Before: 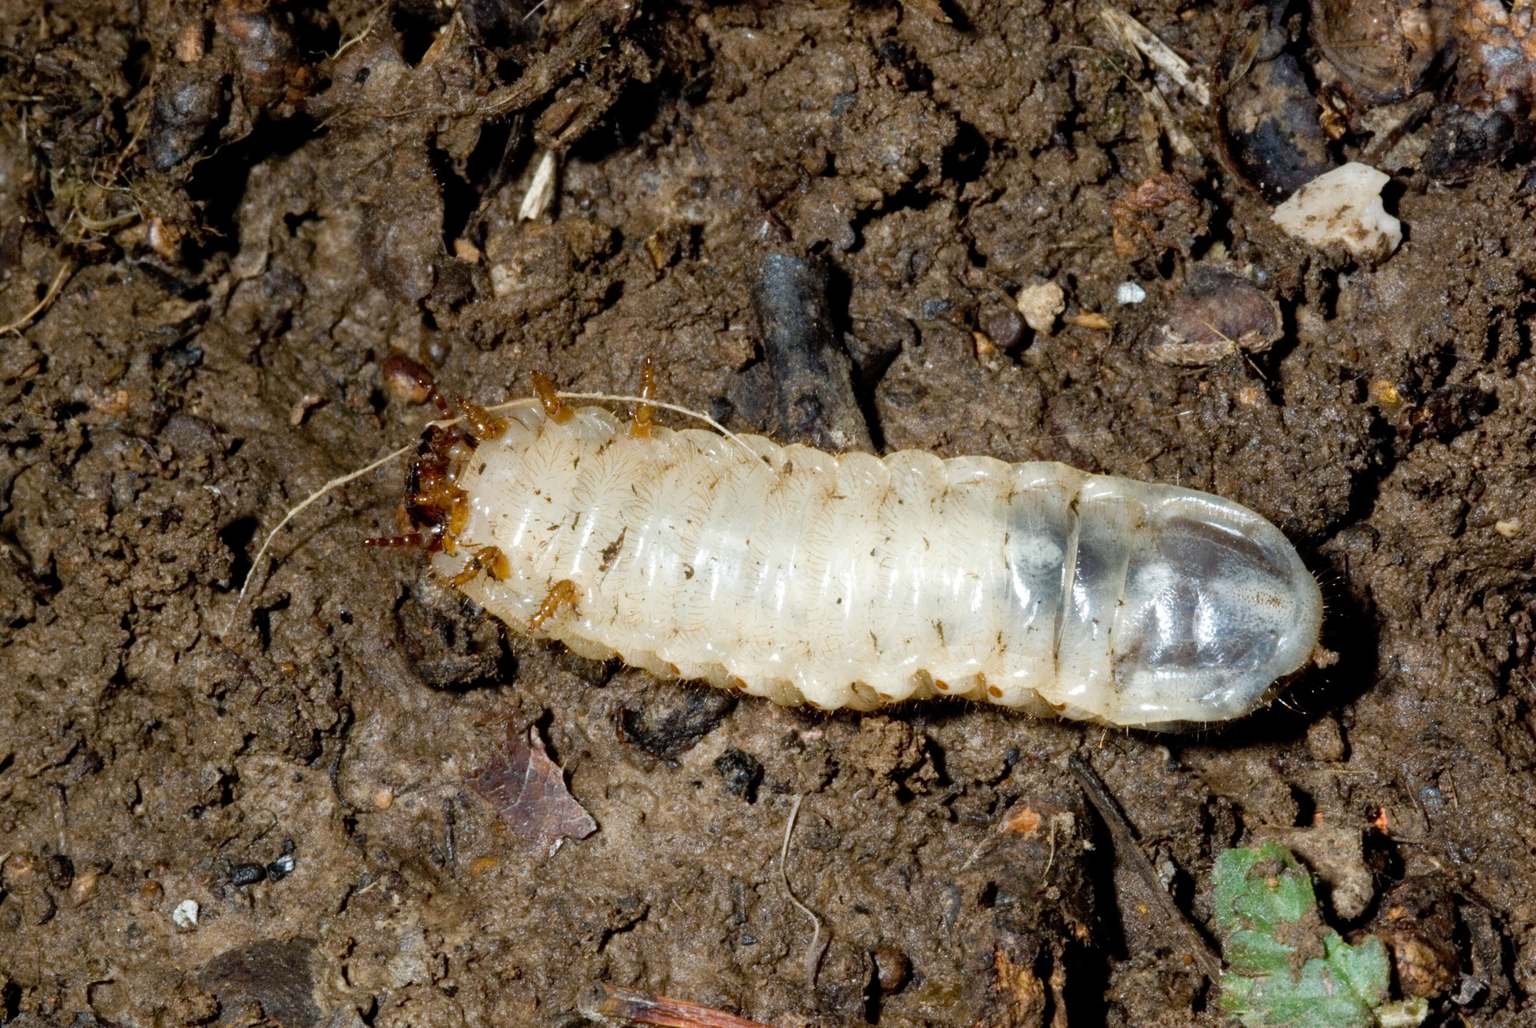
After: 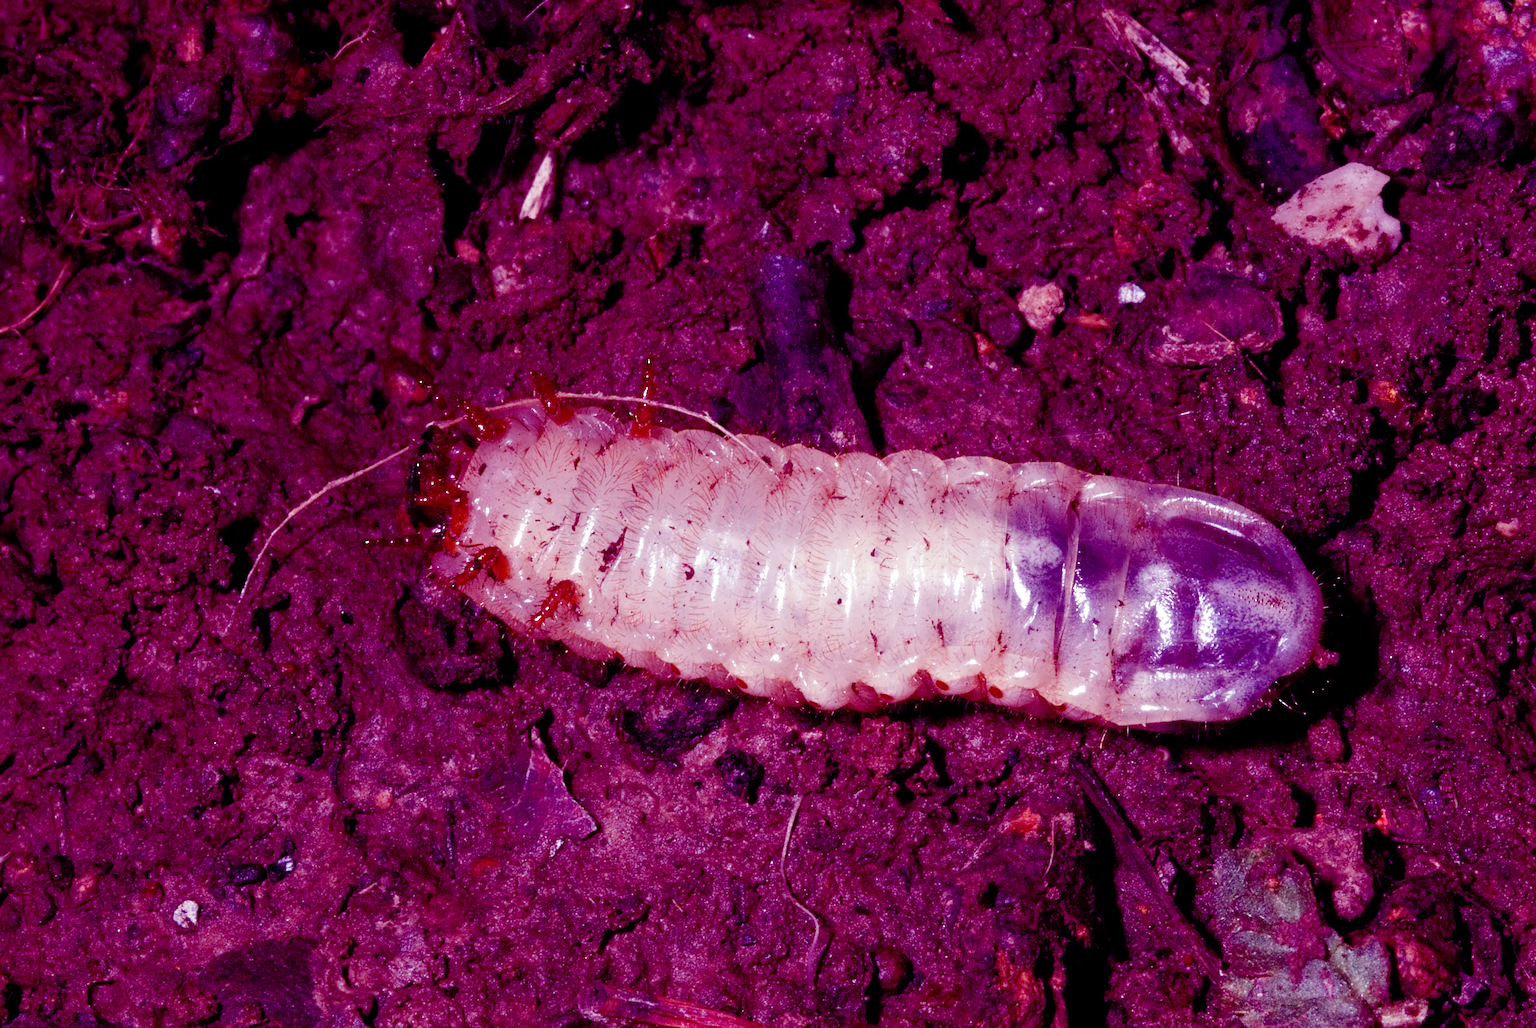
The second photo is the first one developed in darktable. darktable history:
sharpen: on, module defaults
color balance: mode lift, gamma, gain (sRGB), lift [1, 1, 0.101, 1]
